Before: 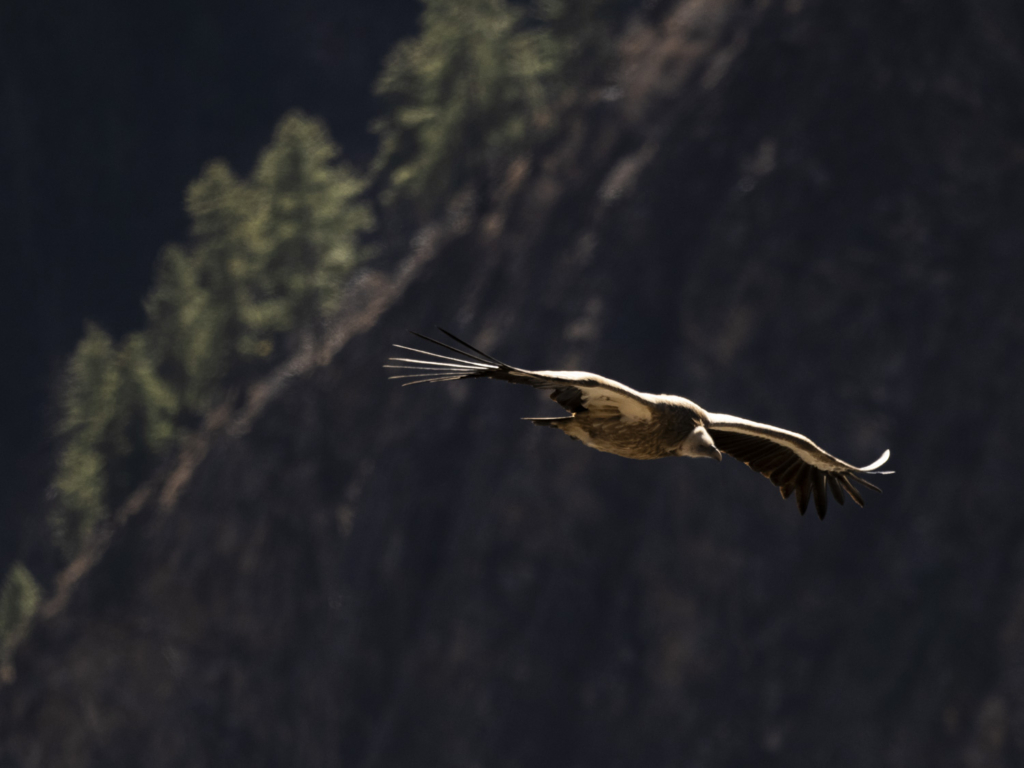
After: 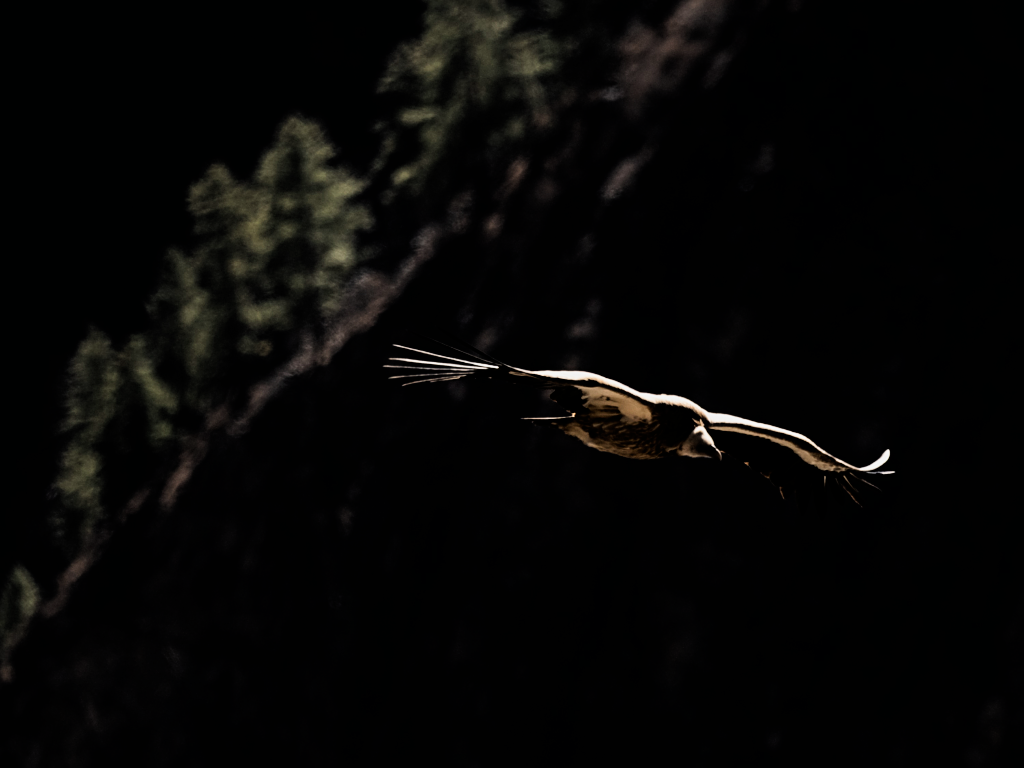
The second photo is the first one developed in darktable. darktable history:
sharpen: radius 2.529, amount 0.323
filmic rgb: black relative exposure -5 EV, white relative exposure 3.5 EV, hardness 3.19, contrast 1.5, highlights saturation mix -50%
